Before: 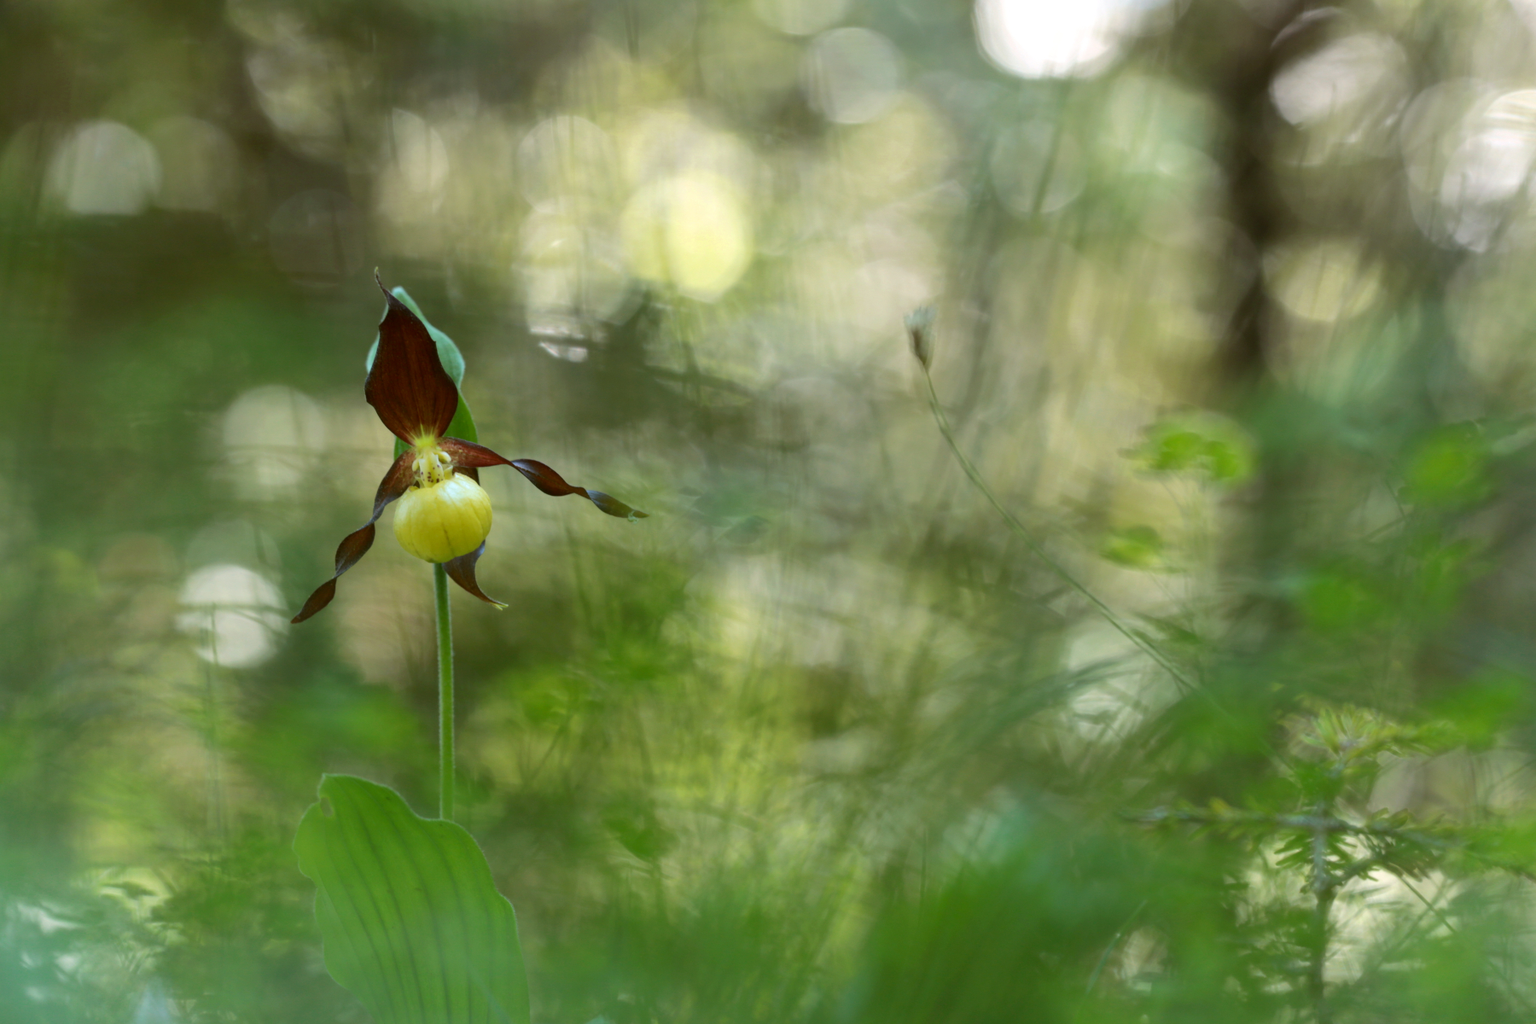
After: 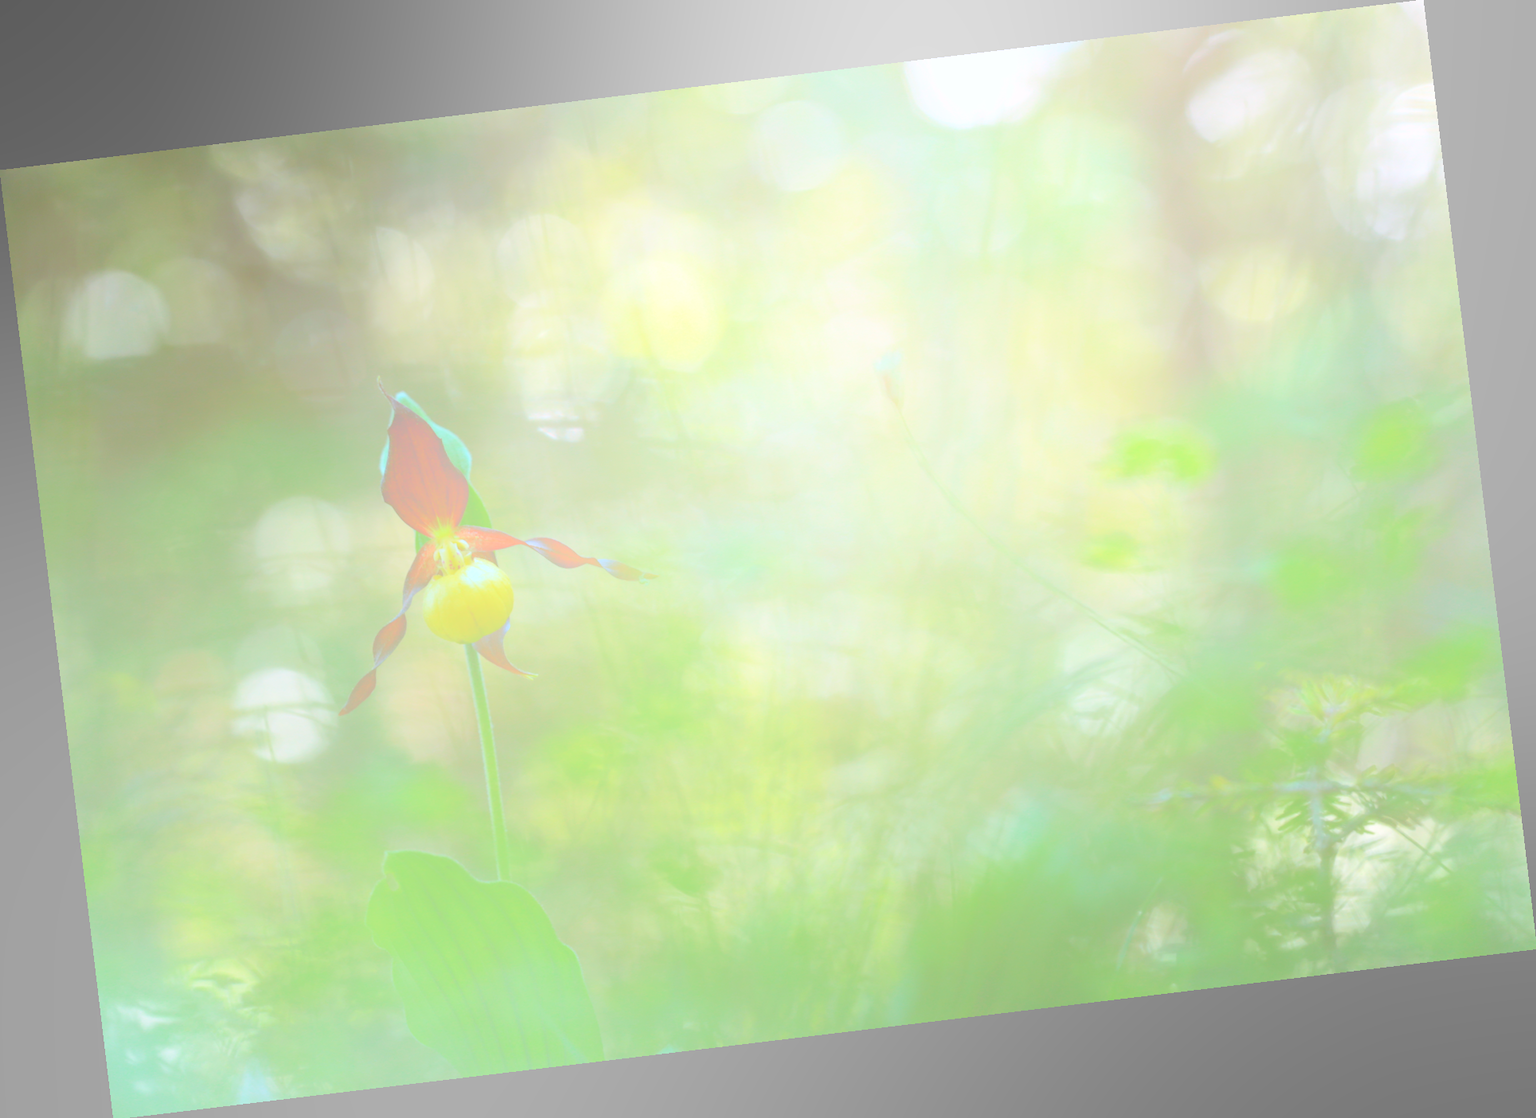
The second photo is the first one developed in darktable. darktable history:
color calibration: illuminant as shot in camera, x 0.358, y 0.373, temperature 4628.91 K
bloom: size 70%, threshold 25%, strength 70%
rotate and perspective: rotation -6.83°, automatic cropping off
